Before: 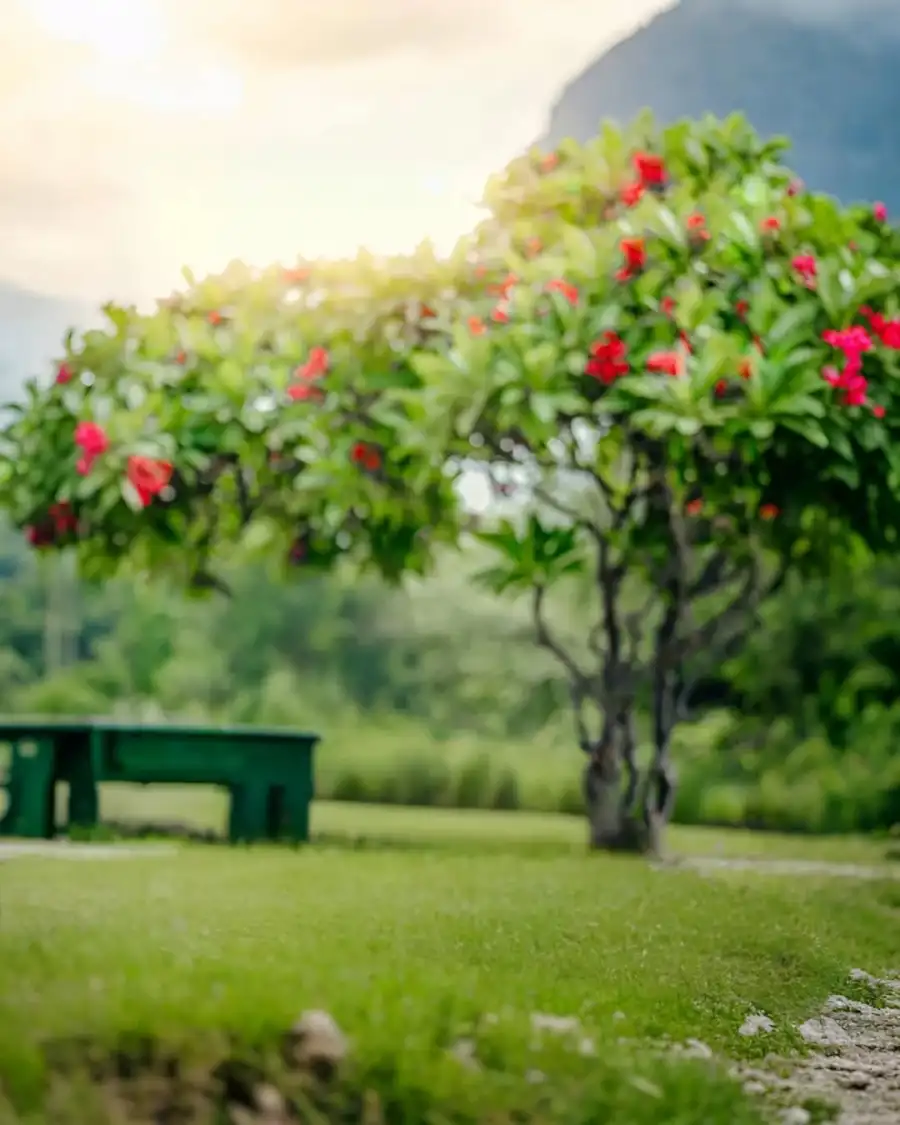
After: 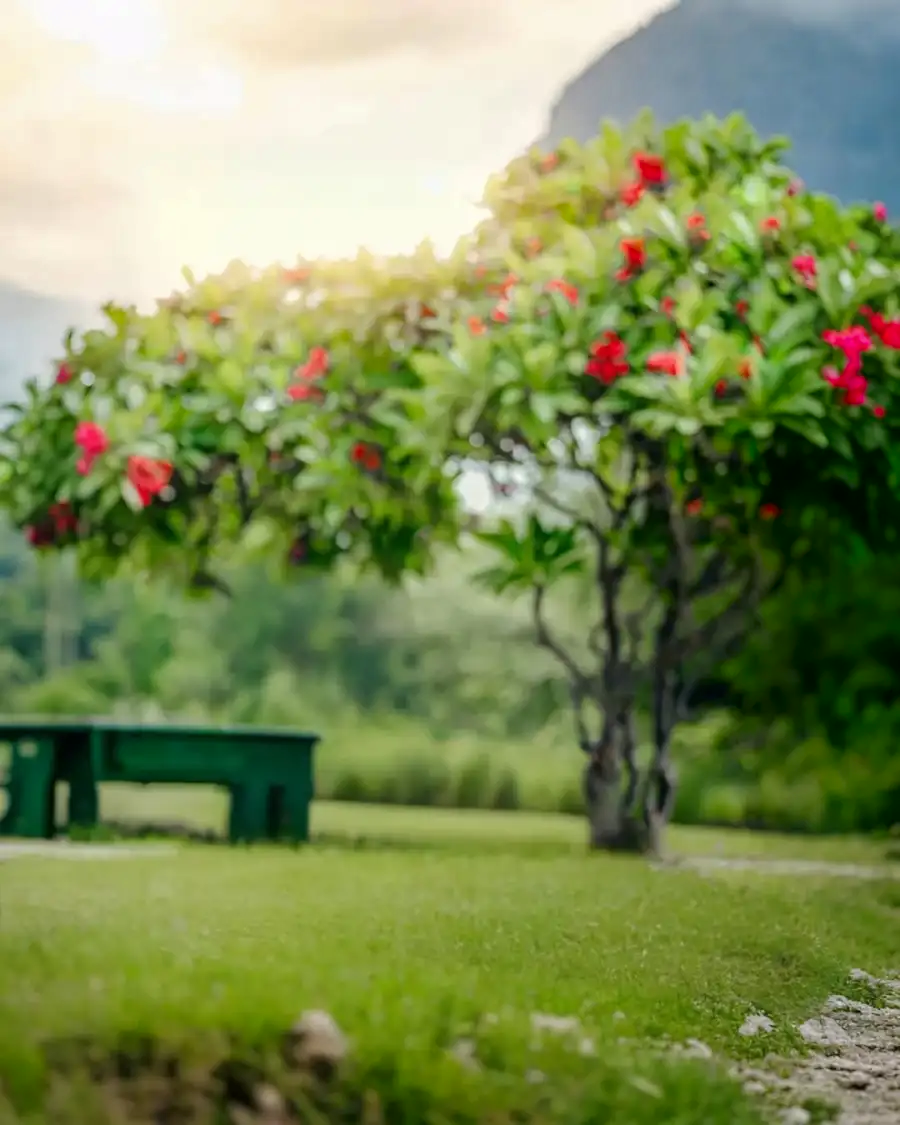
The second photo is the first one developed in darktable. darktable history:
shadows and highlights: shadows -86.87, highlights -36.06, soften with gaussian
